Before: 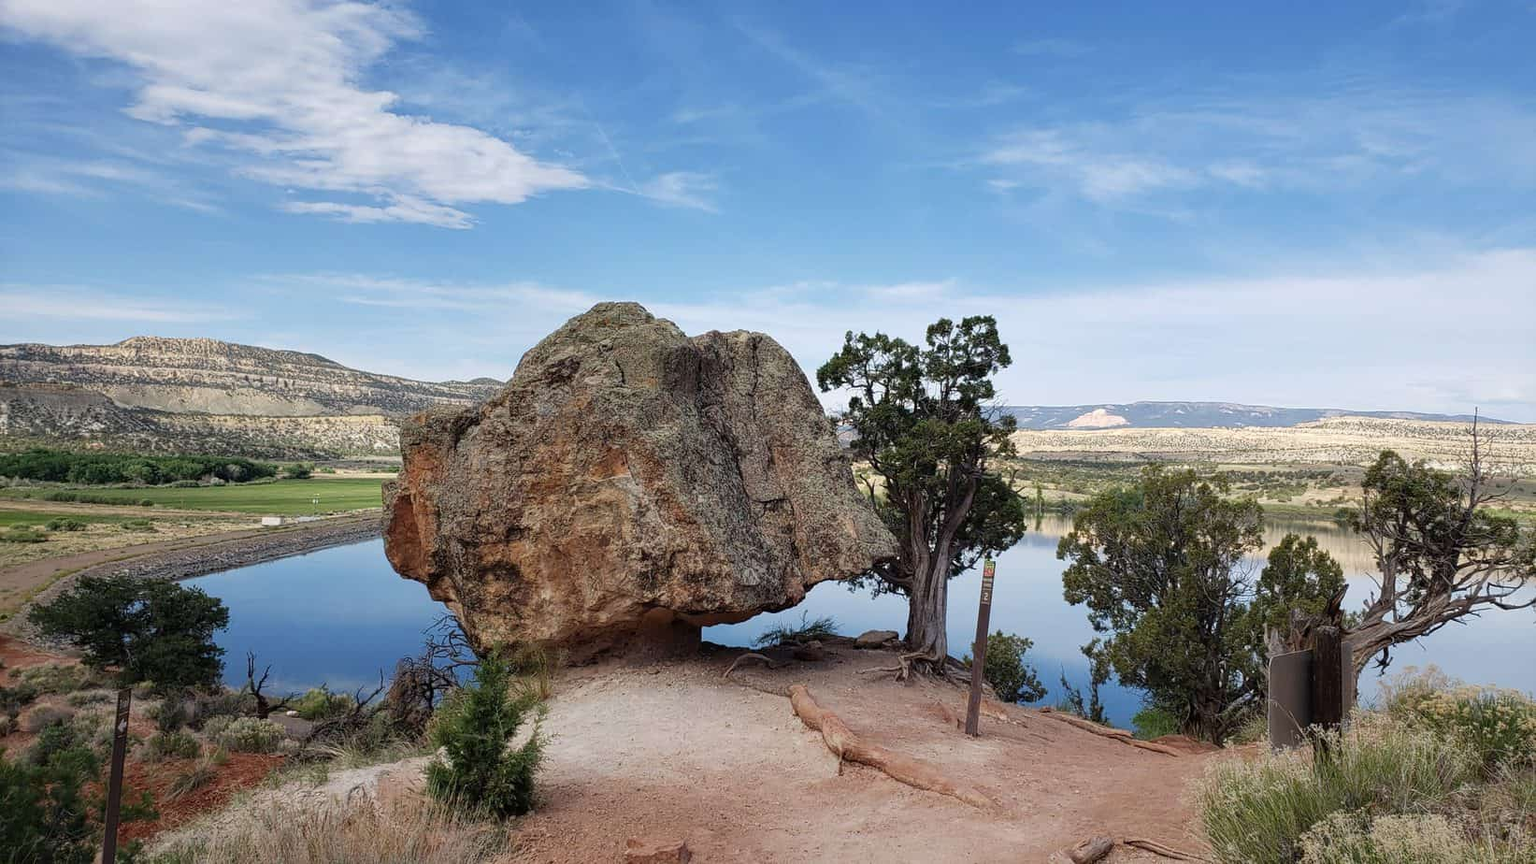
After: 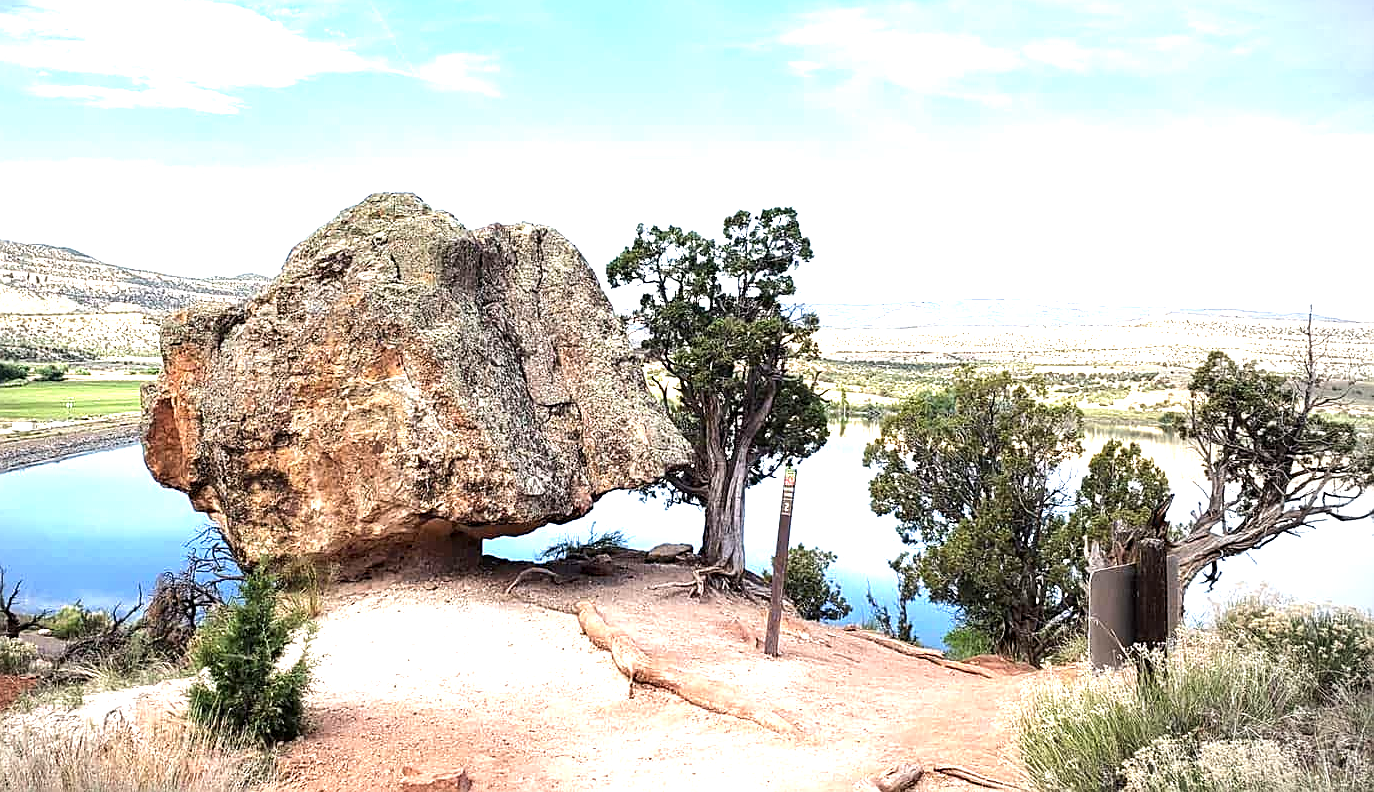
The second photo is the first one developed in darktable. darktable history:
tone equalizer: -8 EV -0.417 EV, -7 EV -0.389 EV, -6 EV -0.333 EV, -5 EV -0.222 EV, -3 EV 0.222 EV, -2 EV 0.333 EV, -1 EV 0.389 EV, +0 EV 0.417 EV, edges refinement/feathering 500, mask exposure compensation -1.57 EV, preserve details no
vignetting: center (-0.15, 0.013)
local contrast: mode bilateral grid, contrast 20, coarseness 50, detail 102%, midtone range 0.2
crop: left 16.315%, top 14.246%
sharpen: on, module defaults
base curve: preserve colors none
exposure: black level correction 0.001, exposure 1.398 EV, compensate exposure bias true, compensate highlight preservation false
